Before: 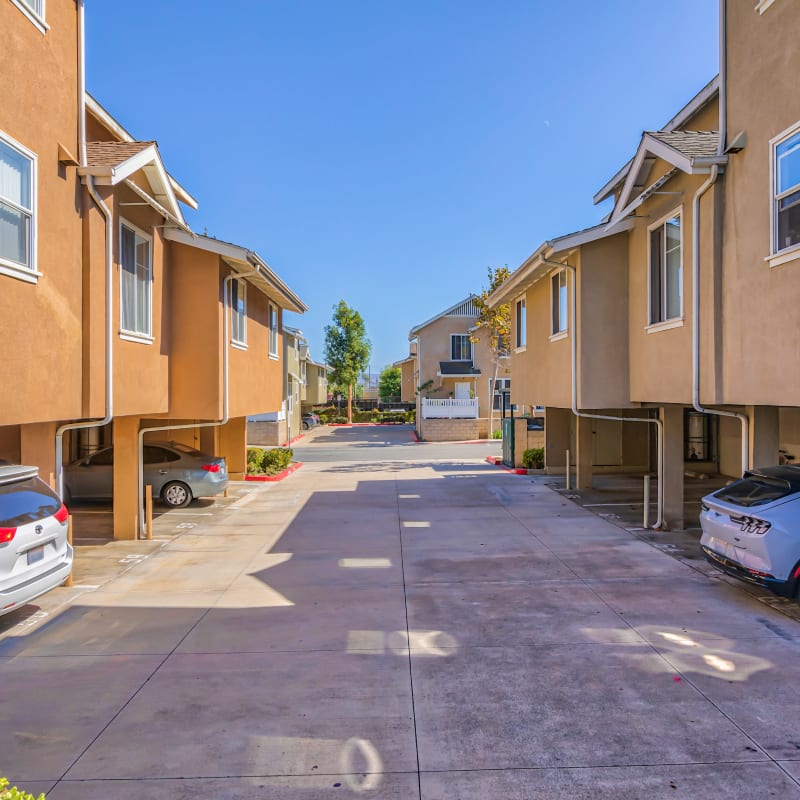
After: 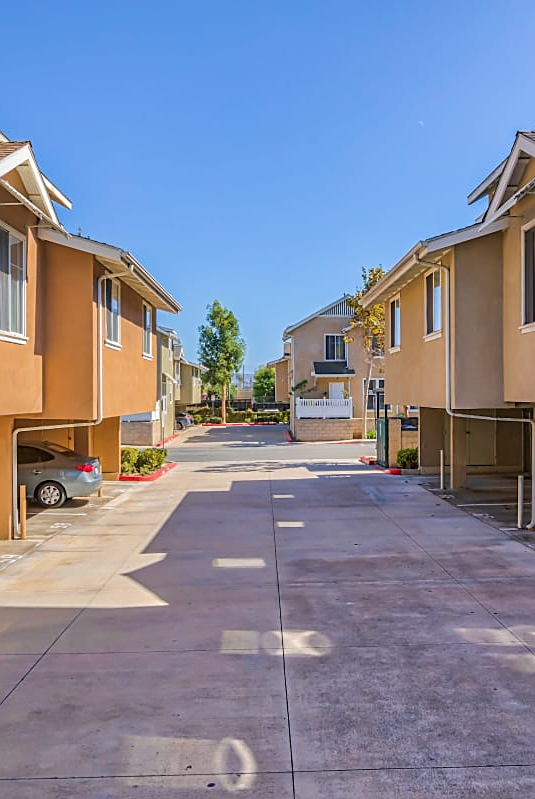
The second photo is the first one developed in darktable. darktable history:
crop and rotate: left 15.843%, right 17.255%
sharpen: on, module defaults
